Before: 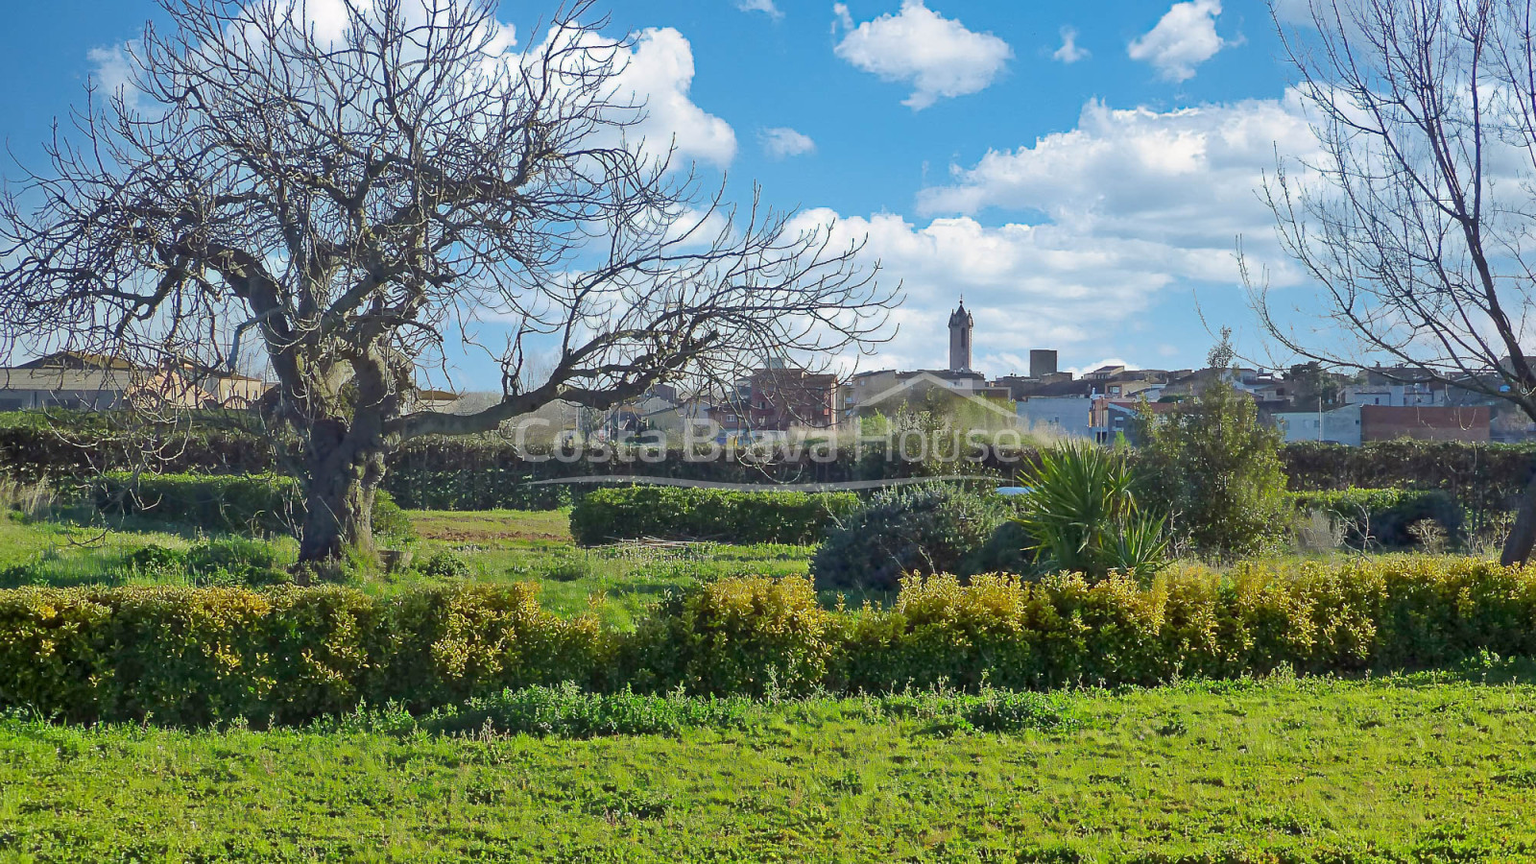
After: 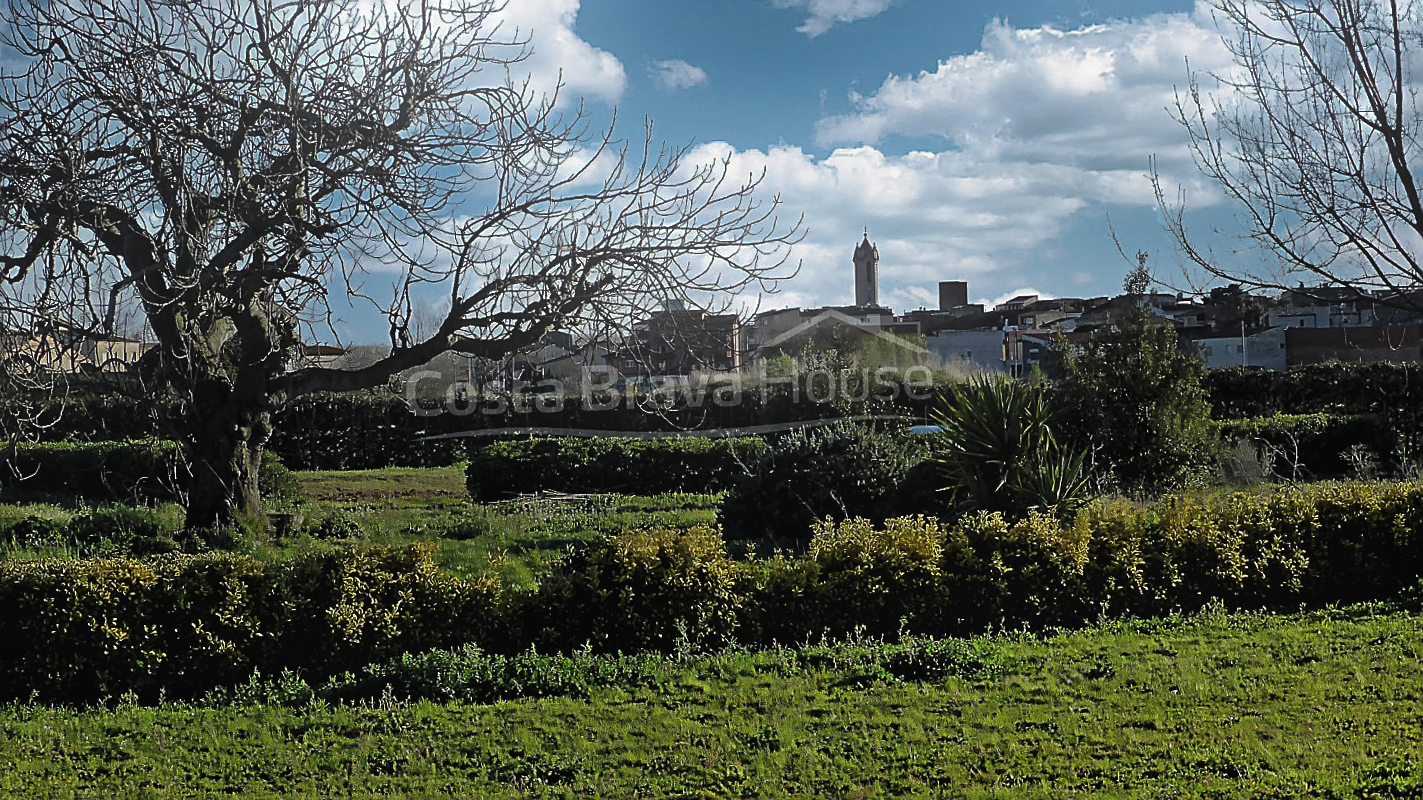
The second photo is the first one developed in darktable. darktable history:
crop and rotate: angle 1.96°, left 5.673%, top 5.673%
bloom: on, module defaults
sharpen: on, module defaults
levels: mode automatic, black 8.58%, gray 59.42%, levels [0, 0.445, 1]
